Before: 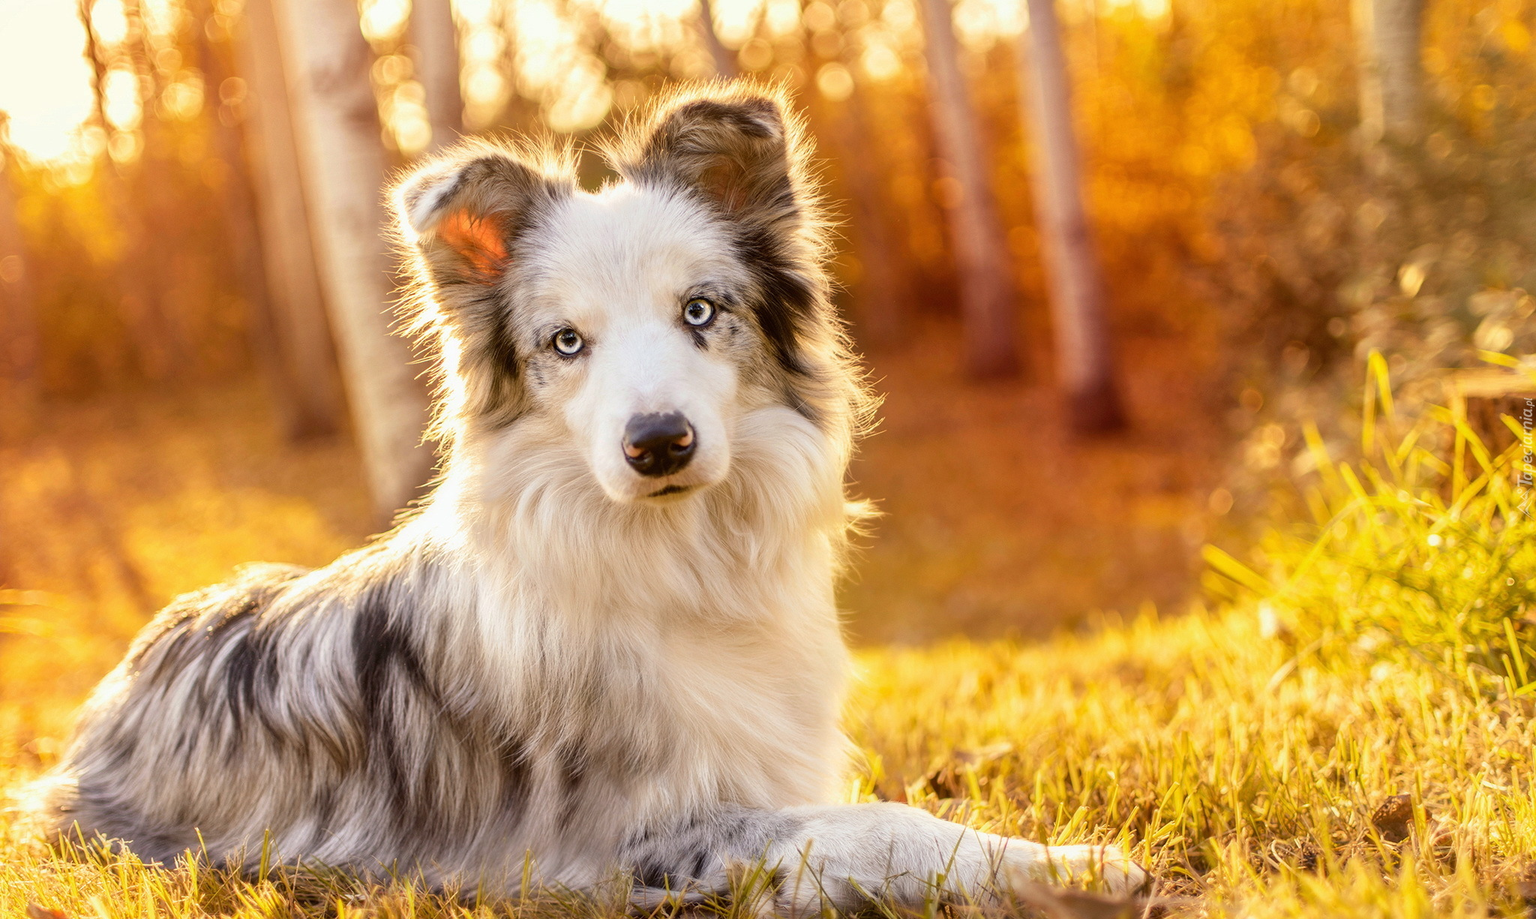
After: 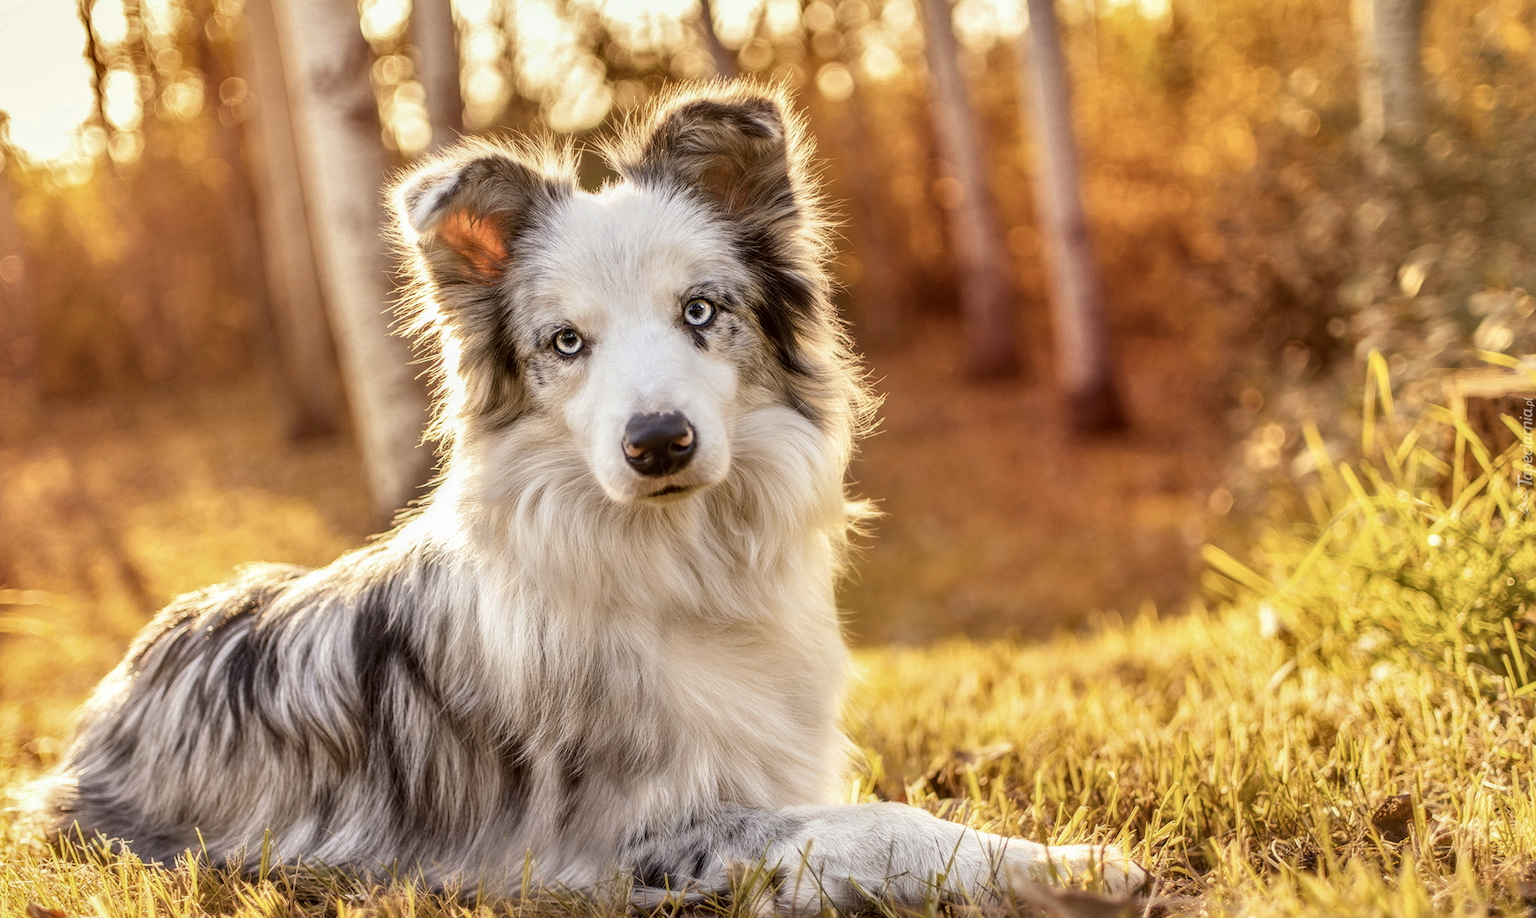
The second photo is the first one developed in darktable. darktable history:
shadows and highlights: soften with gaussian
exposure: exposure -0.069 EV, compensate highlight preservation false
contrast brightness saturation: contrast 0.058, brightness -0.006, saturation -0.243
local contrast: on, module defaults
